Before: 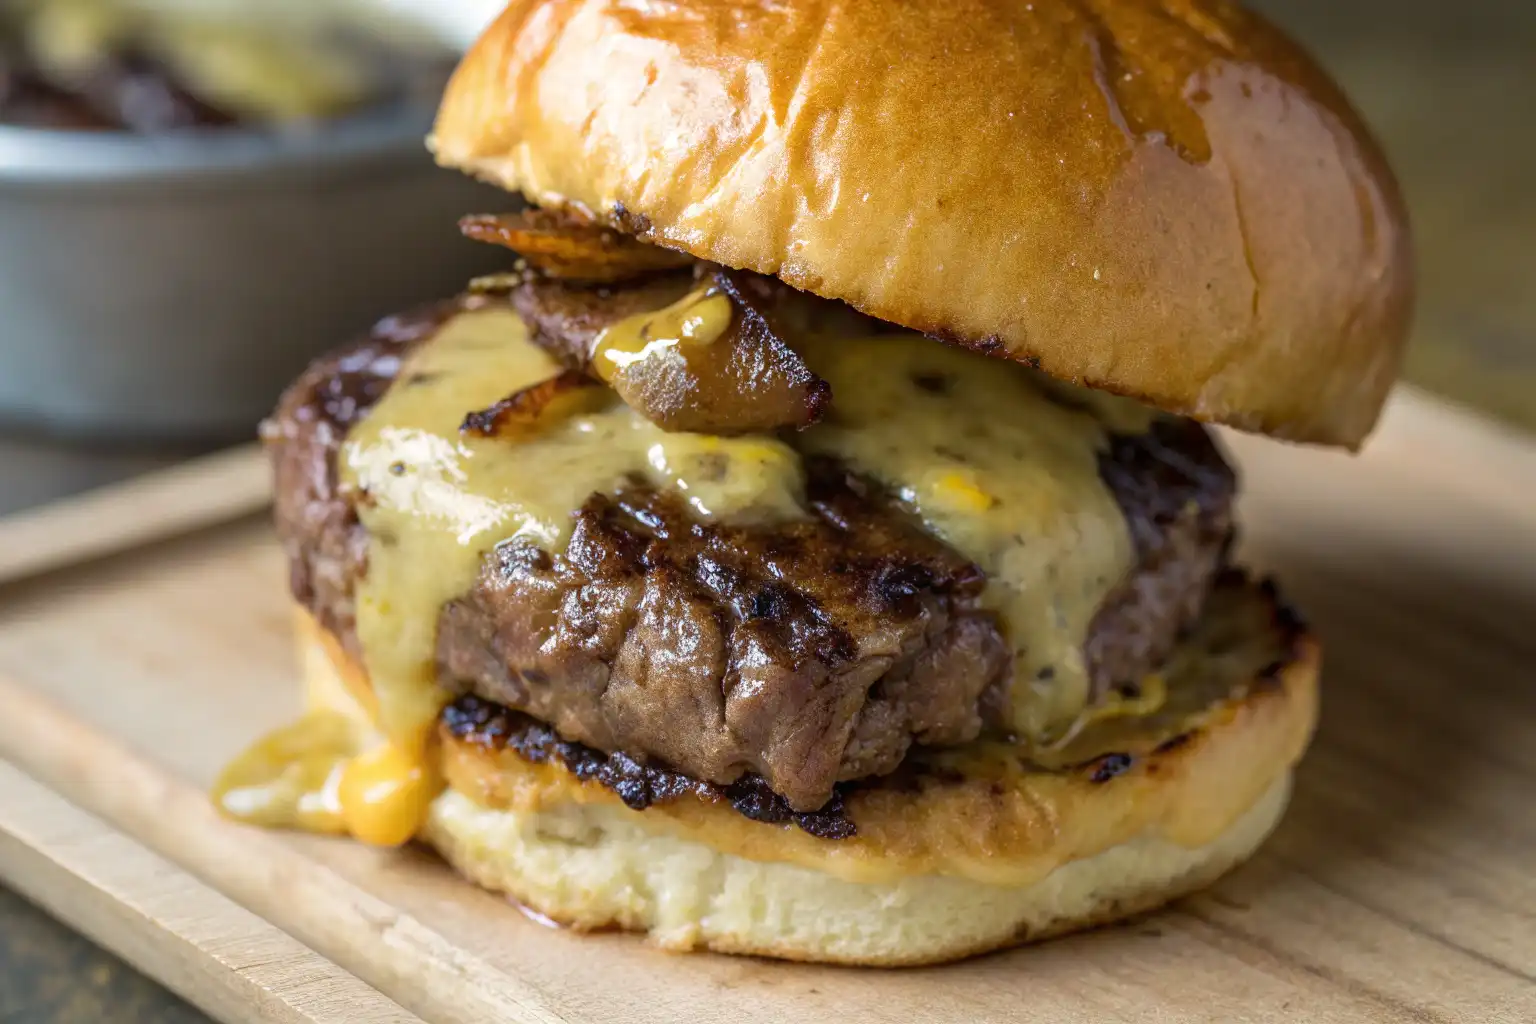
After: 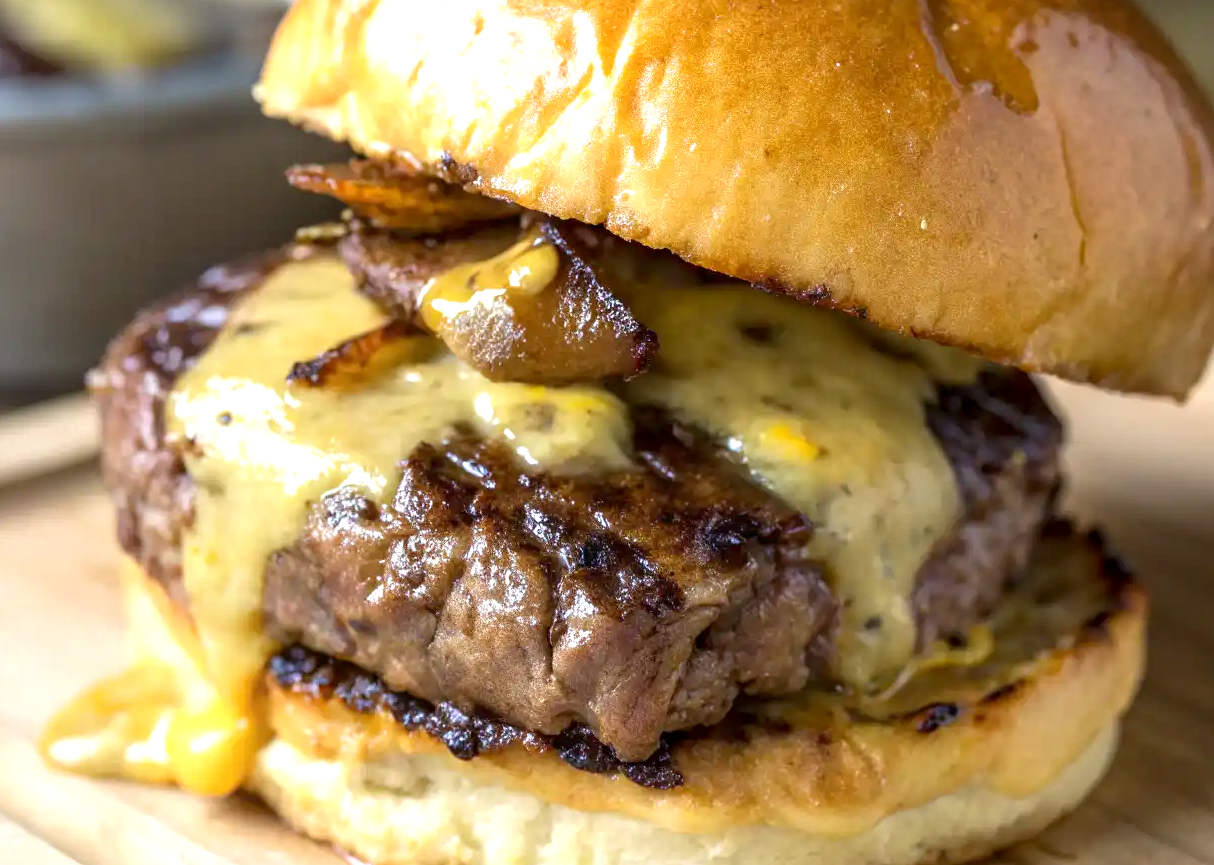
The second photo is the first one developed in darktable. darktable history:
crop: left 11.326%, top 4.929%, right 9.6%, bottom 10.589%
exposure: black level correction 0.001, exposure 0.673 EV, compensate exposure bias true, compensate highlight preservation false
